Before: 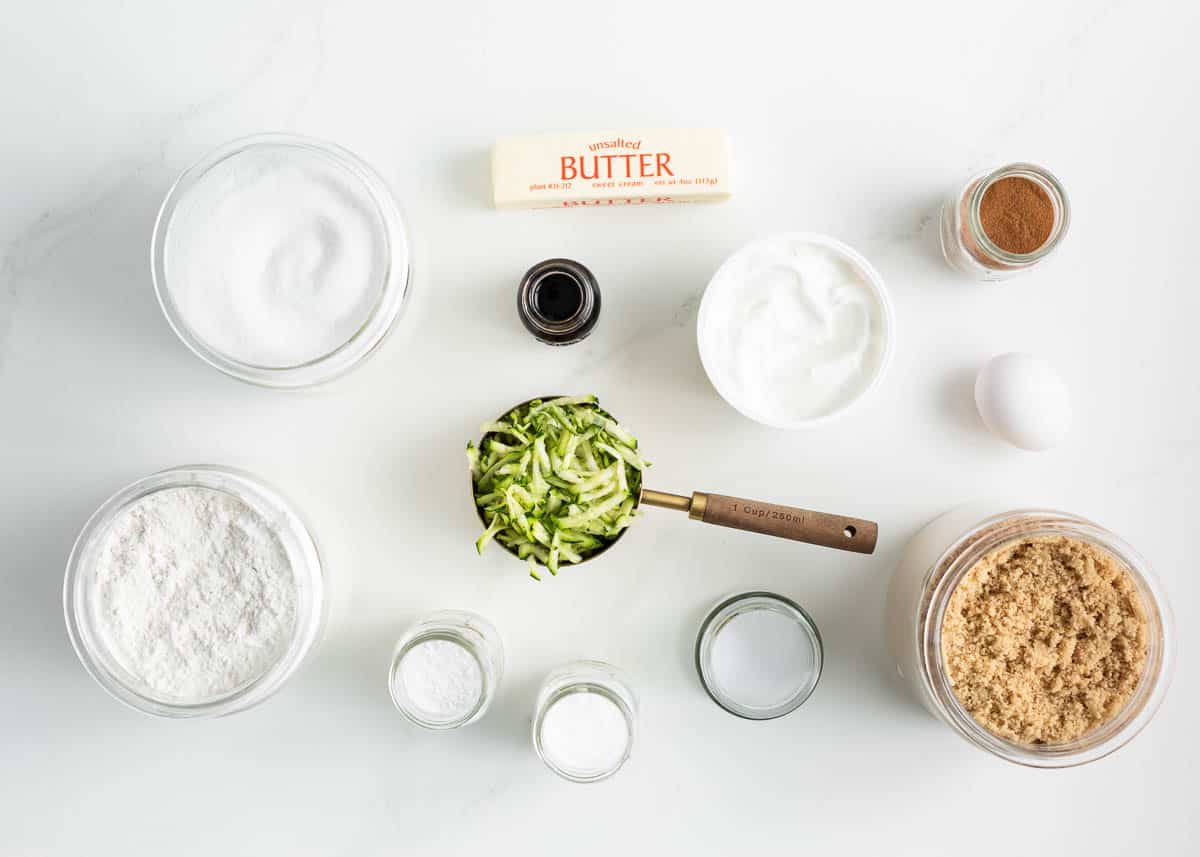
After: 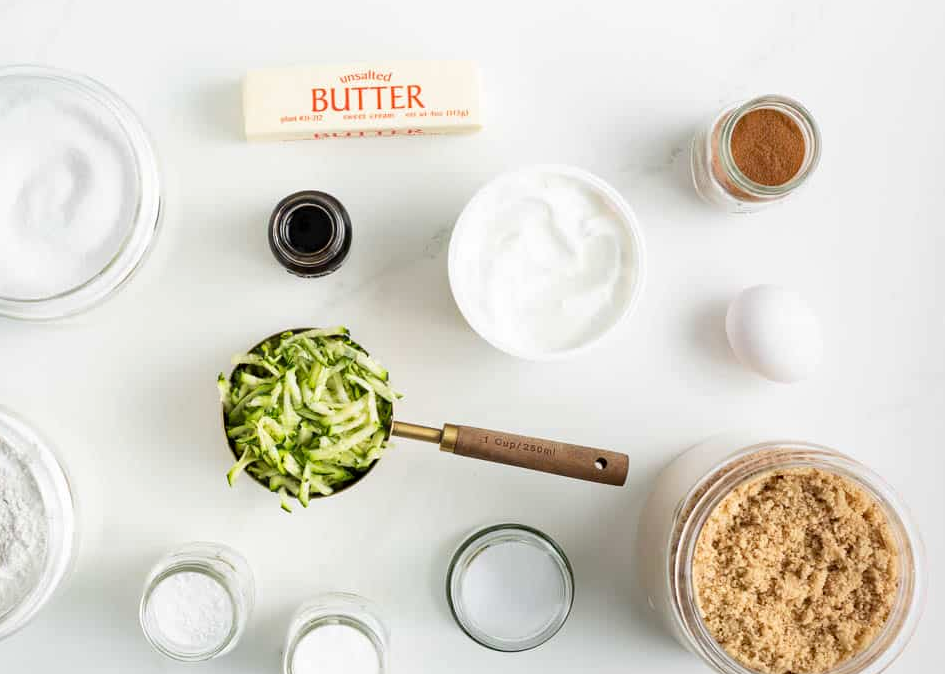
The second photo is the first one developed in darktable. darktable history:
crop and rotate: left 20.811%, top 7.967%, right 0.379%, bottom 13.351%
haze removal: compatibility mode true, adaptive false
